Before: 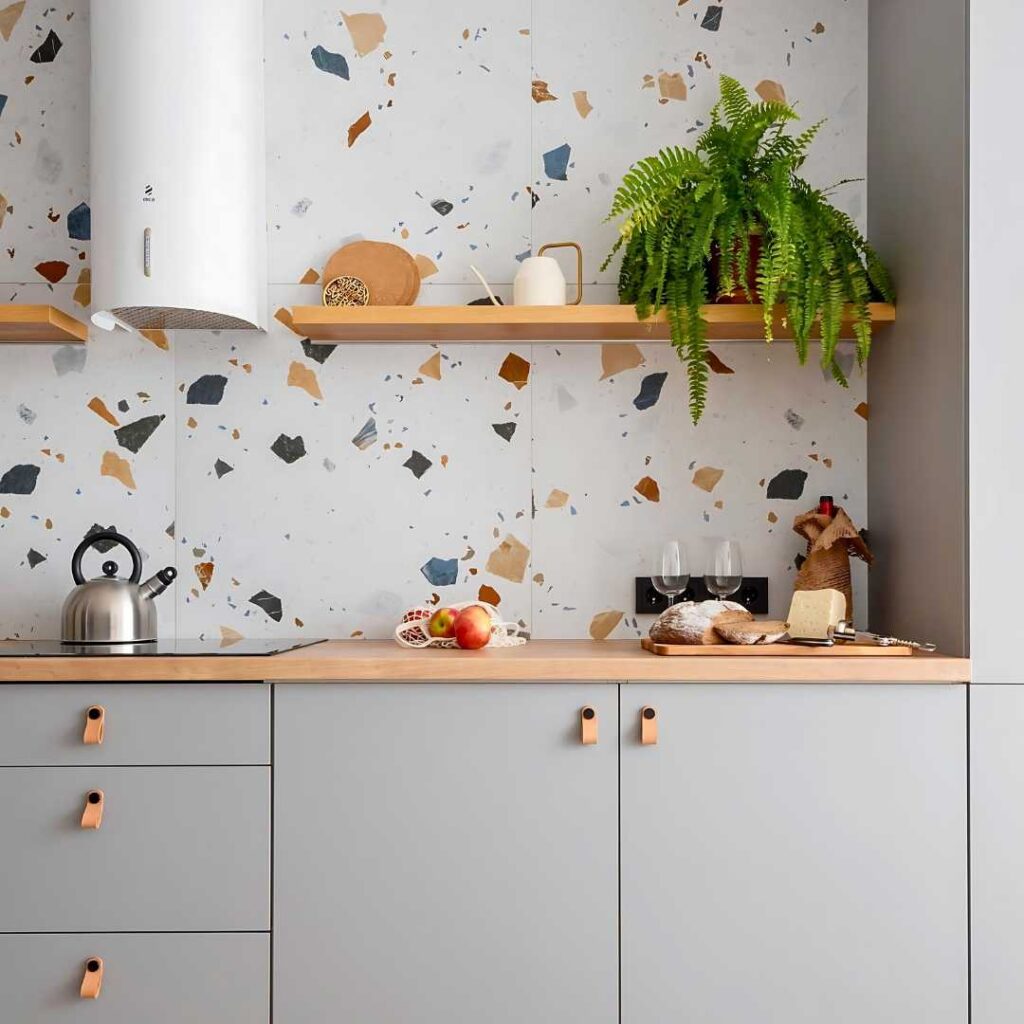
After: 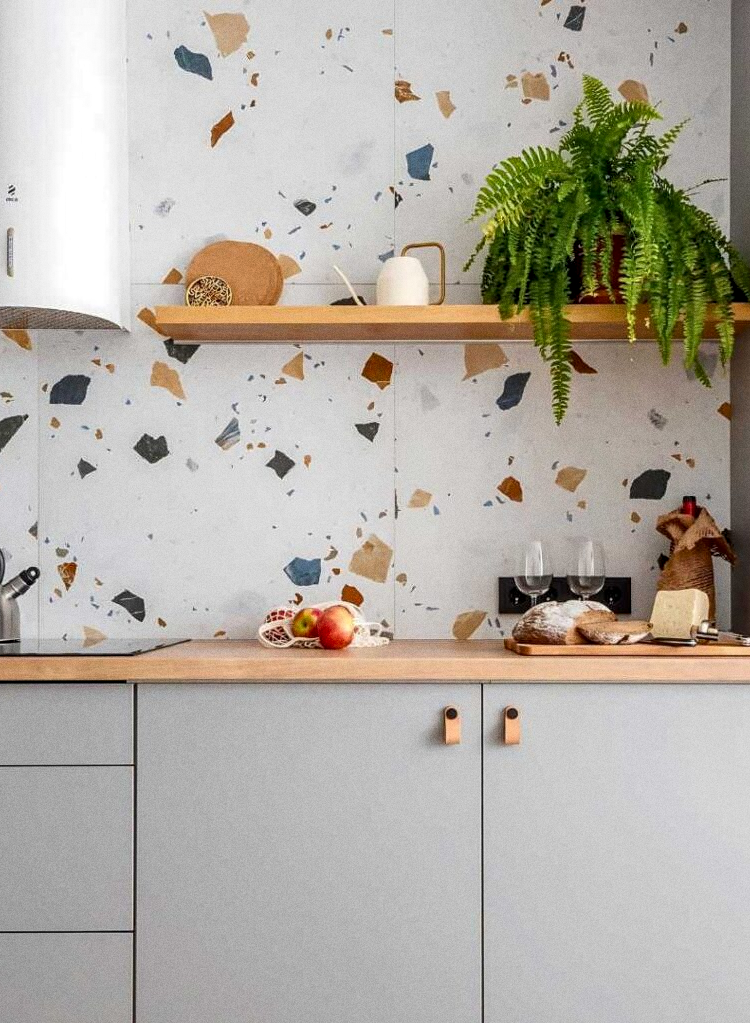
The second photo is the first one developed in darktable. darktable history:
grain: coarseness 0.09 ISO
crop: left 13.443%, right 13.31%
local contrast: detail 130%
